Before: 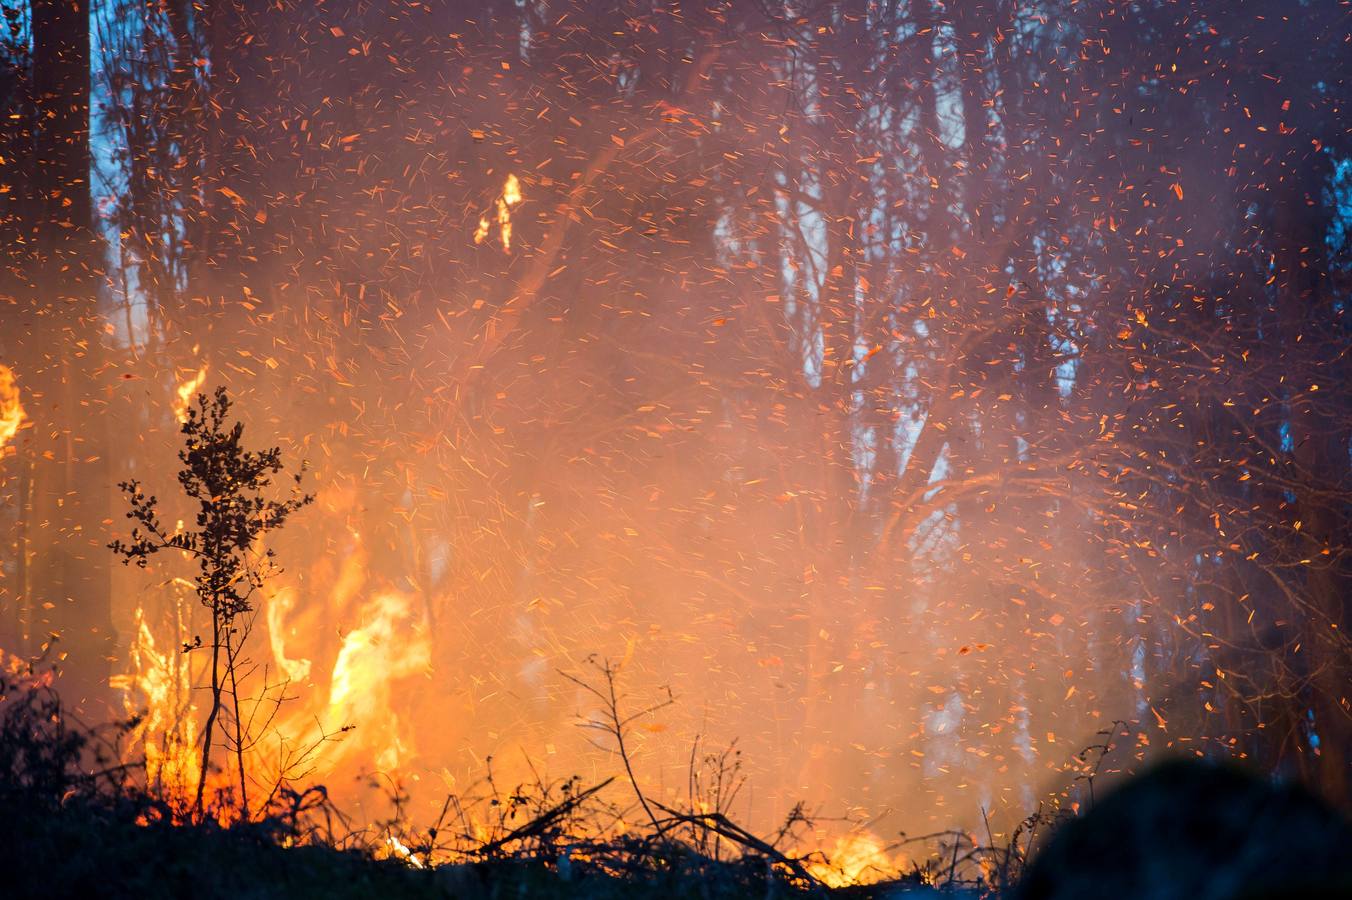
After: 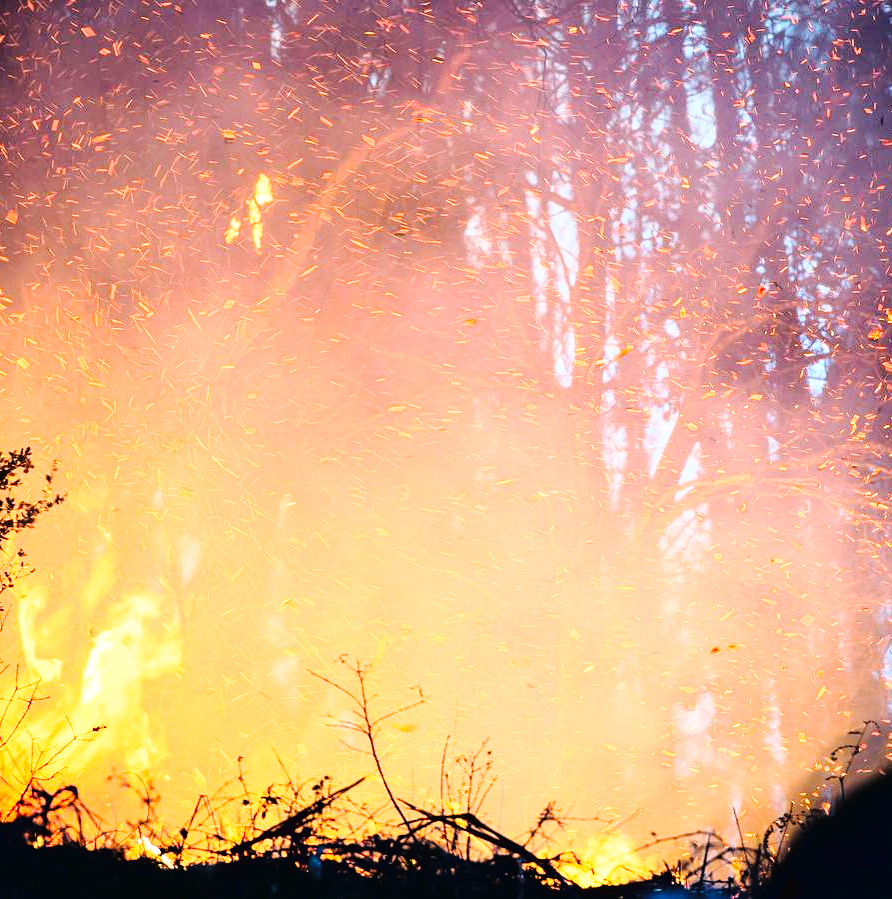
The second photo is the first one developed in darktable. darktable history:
crop and rotate: left 18.442%, right 15.508%
base curve: curves: ch0 [(0, 0) (0.028, 0.03) (0.121, 0.232) (0.46, 0.748) (0.859, 0.968) (1, 1)], preserve colors none
tone curve: curves: ch0 [(0, 0.016) (0.11, 0.039) (0.259, 0.235) (0.383, 0.437) (0.499, 0.597) (0.733, 0.867) (0.843, 0.948) (1, 1)], color space Lab, linked channels, preserve colors none
